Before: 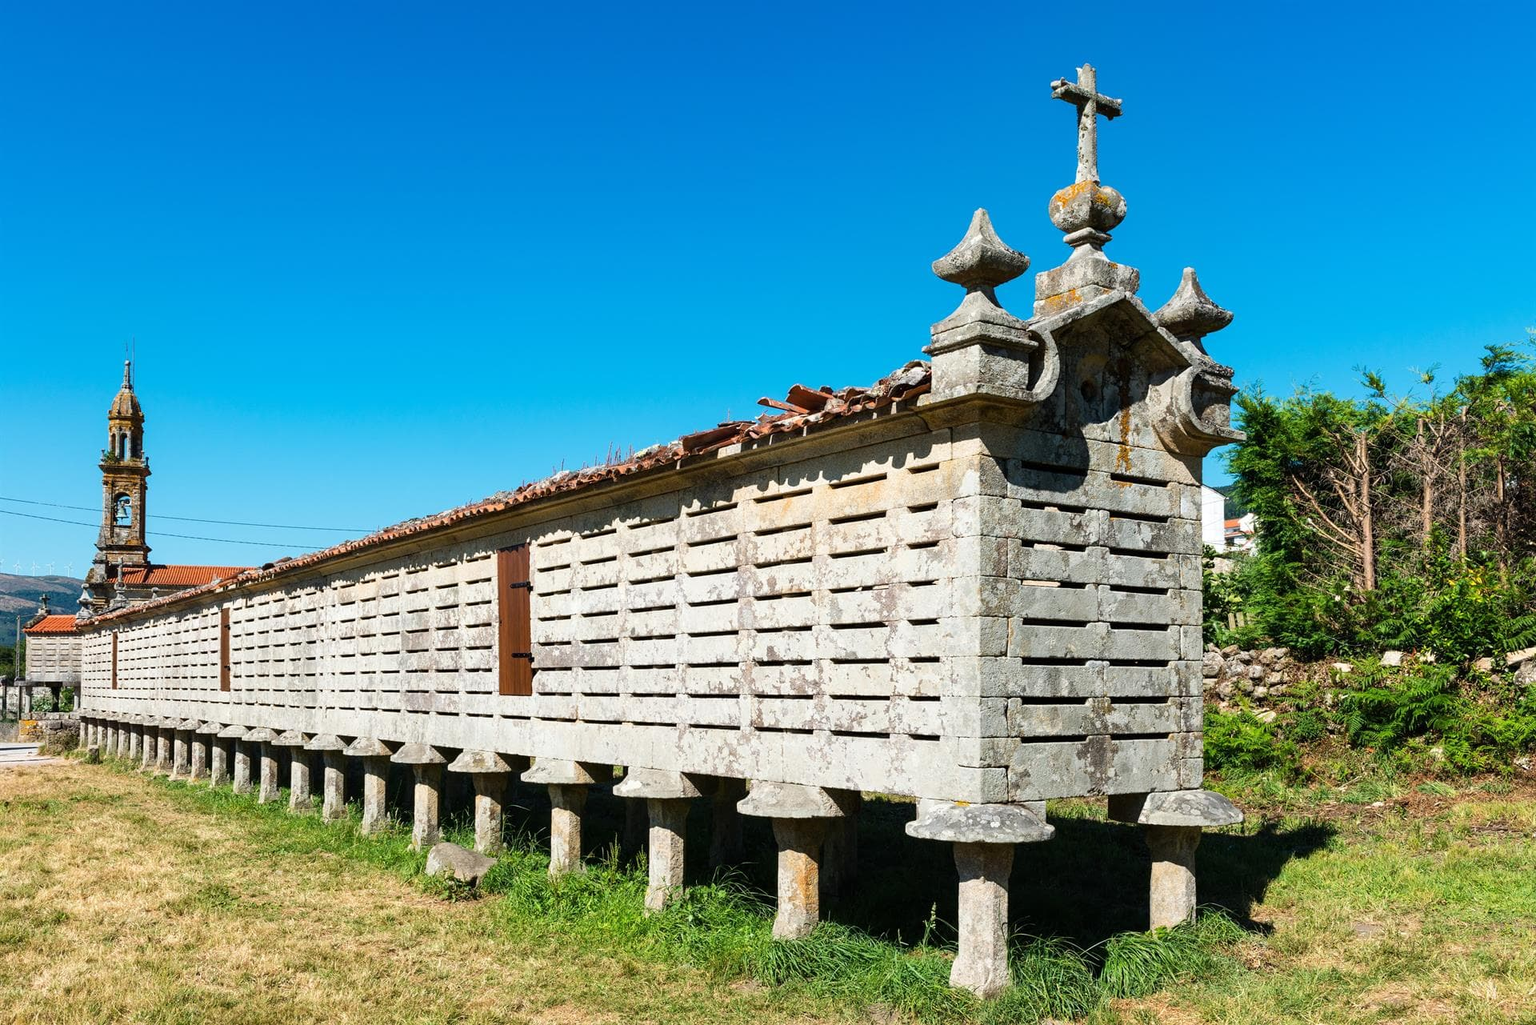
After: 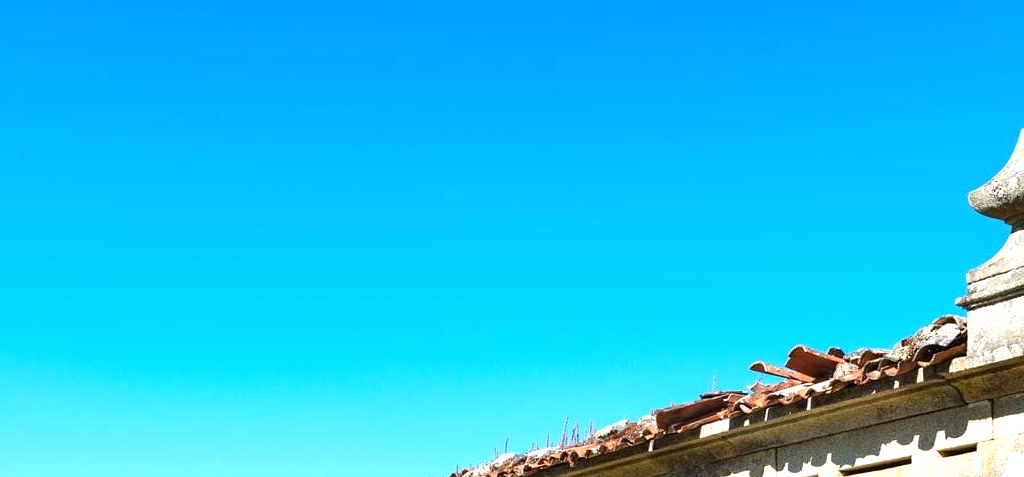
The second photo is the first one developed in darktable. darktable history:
crop: left 10.272%, top 10.593%, right 36.392%, bottom 52.096%
exposure: black level correction 0, exposure 0.703 EV, compensate exposure bias true, compensate highlight preservation false
